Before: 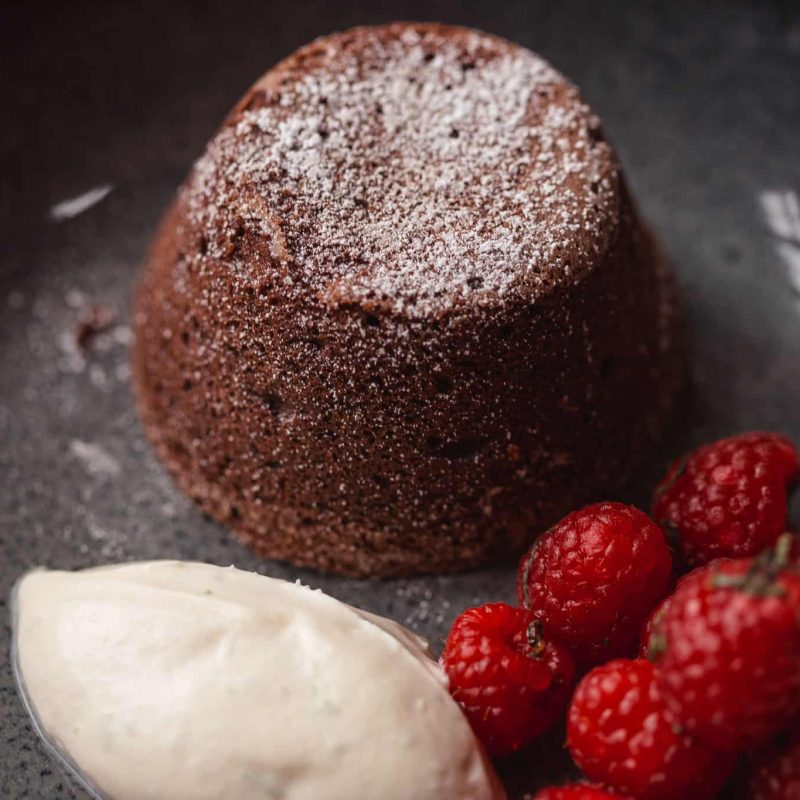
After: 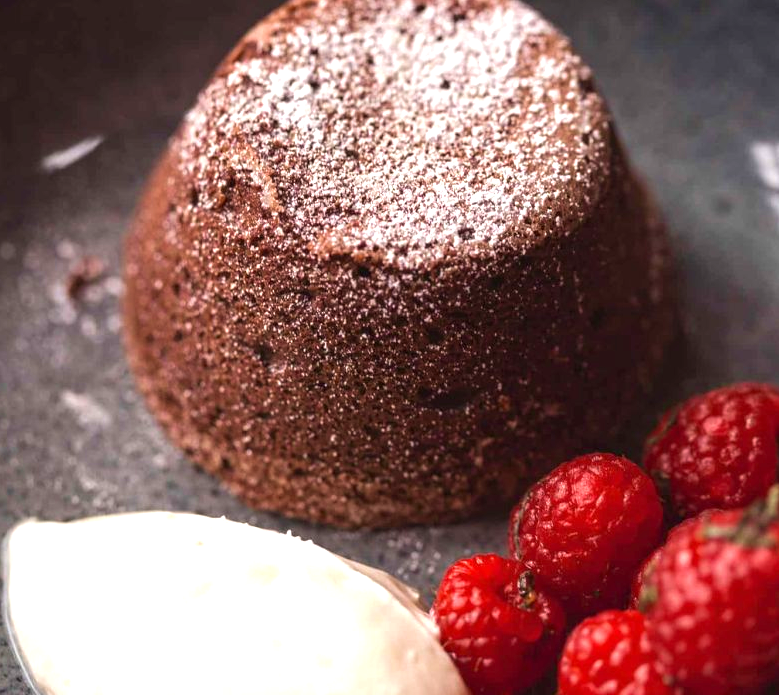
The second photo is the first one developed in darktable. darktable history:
velvia: on, module defaults
exposure: exposure 0.924 EV, compensate highlight preservation false
crop: left 1.233%, top 6.135%, right 1.359%, bottom 6.87%
